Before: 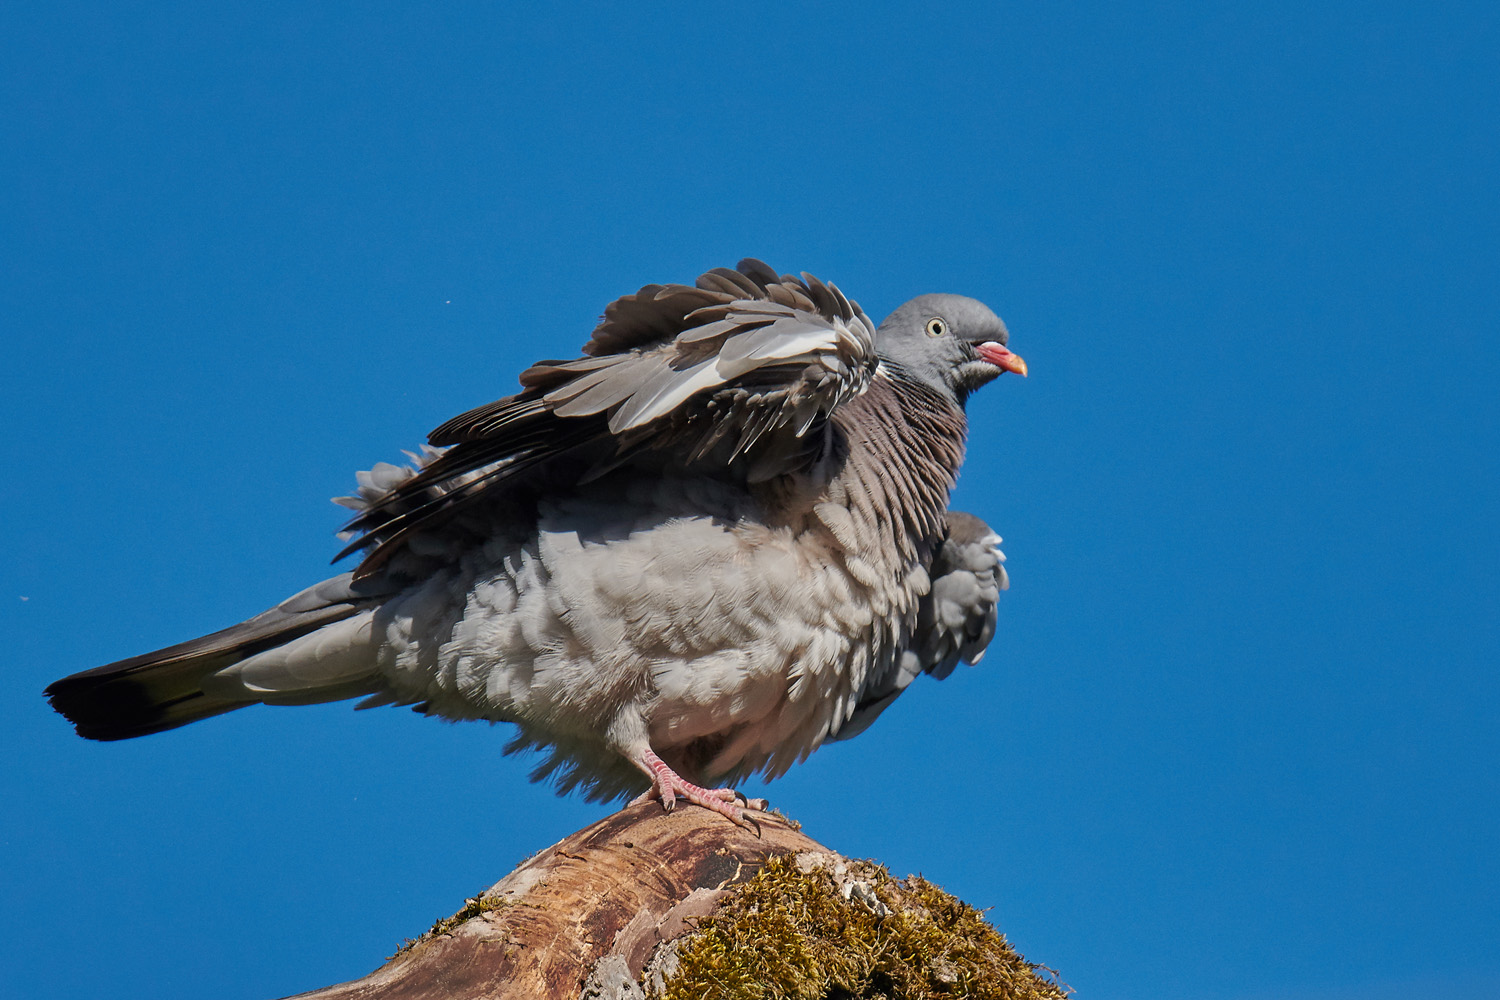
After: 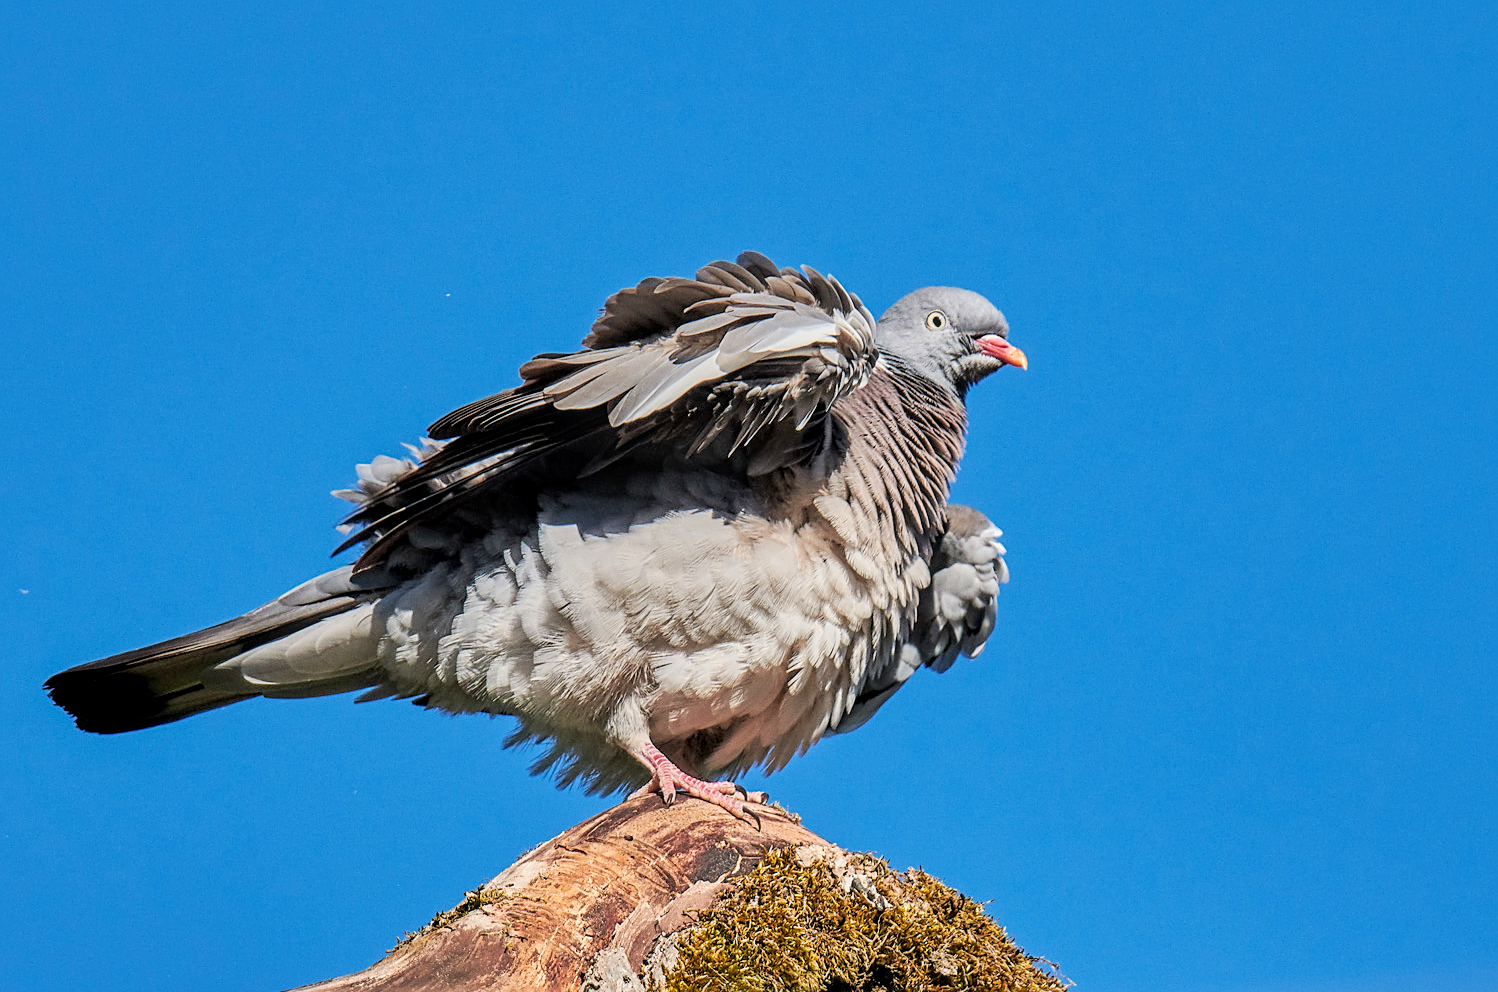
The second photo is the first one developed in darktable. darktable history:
crop: top 0.773%, right 0.117%
filmic rgb: black relative exposure -7.65 EV, white relative exposure 4.56 EV, hardness 3.61, color science v6 (2022)
local contrast: on, module defaults
exposure: black level correction 0, exposure 1.1 EV, compensate highlight preservation false
sharpen: on, module defaults
